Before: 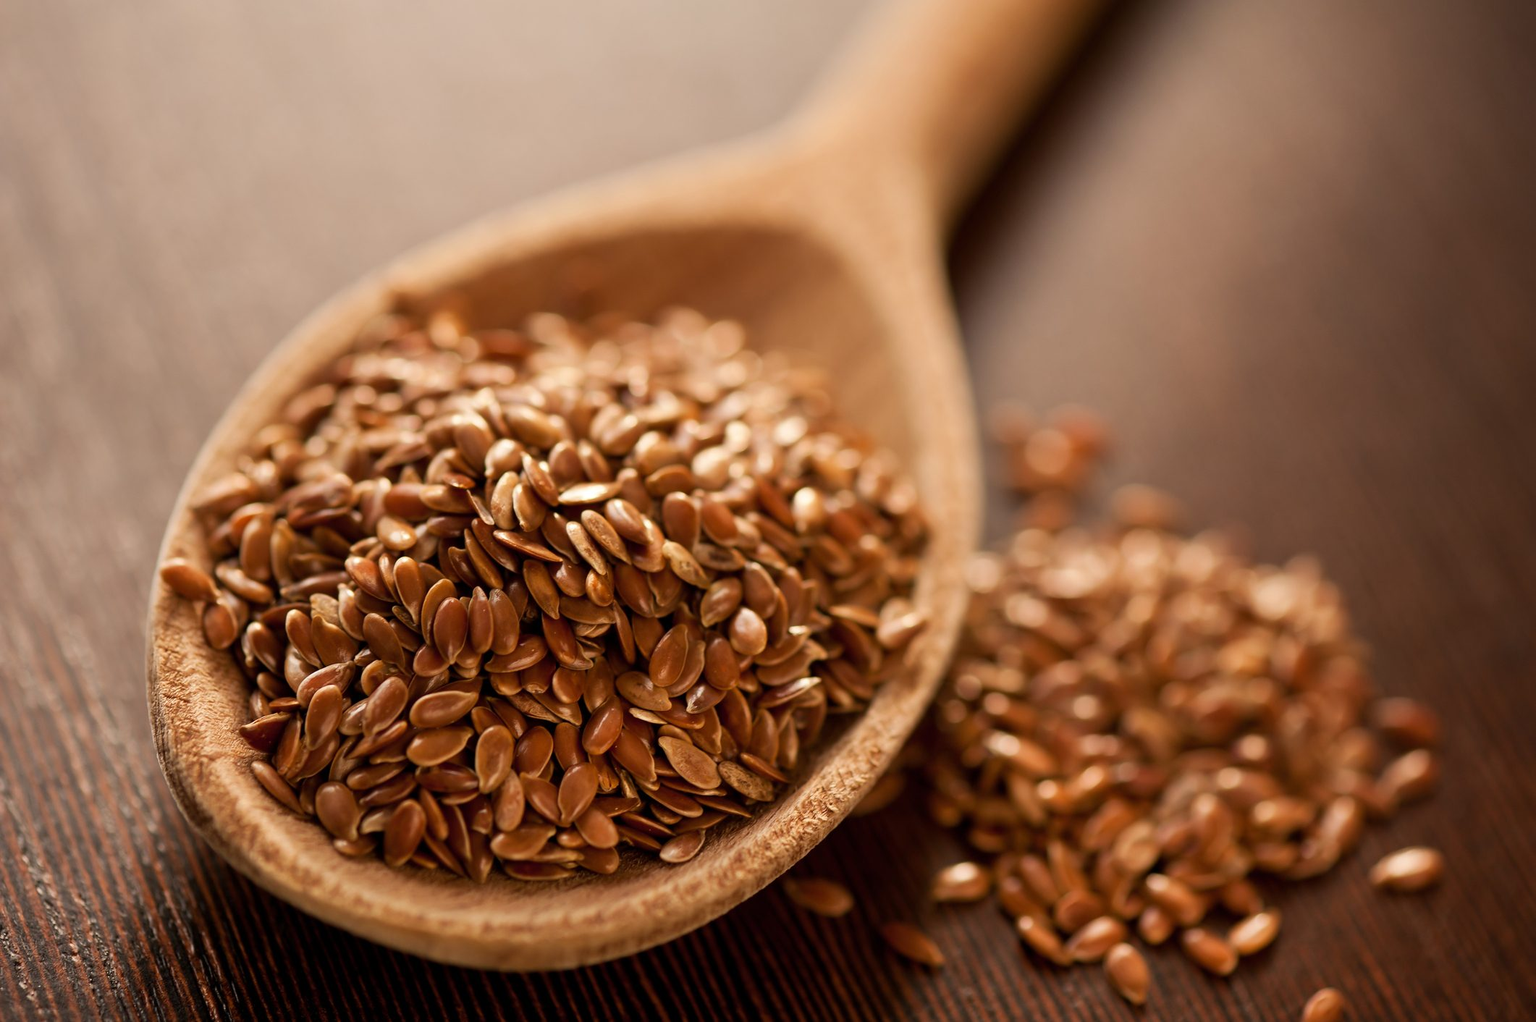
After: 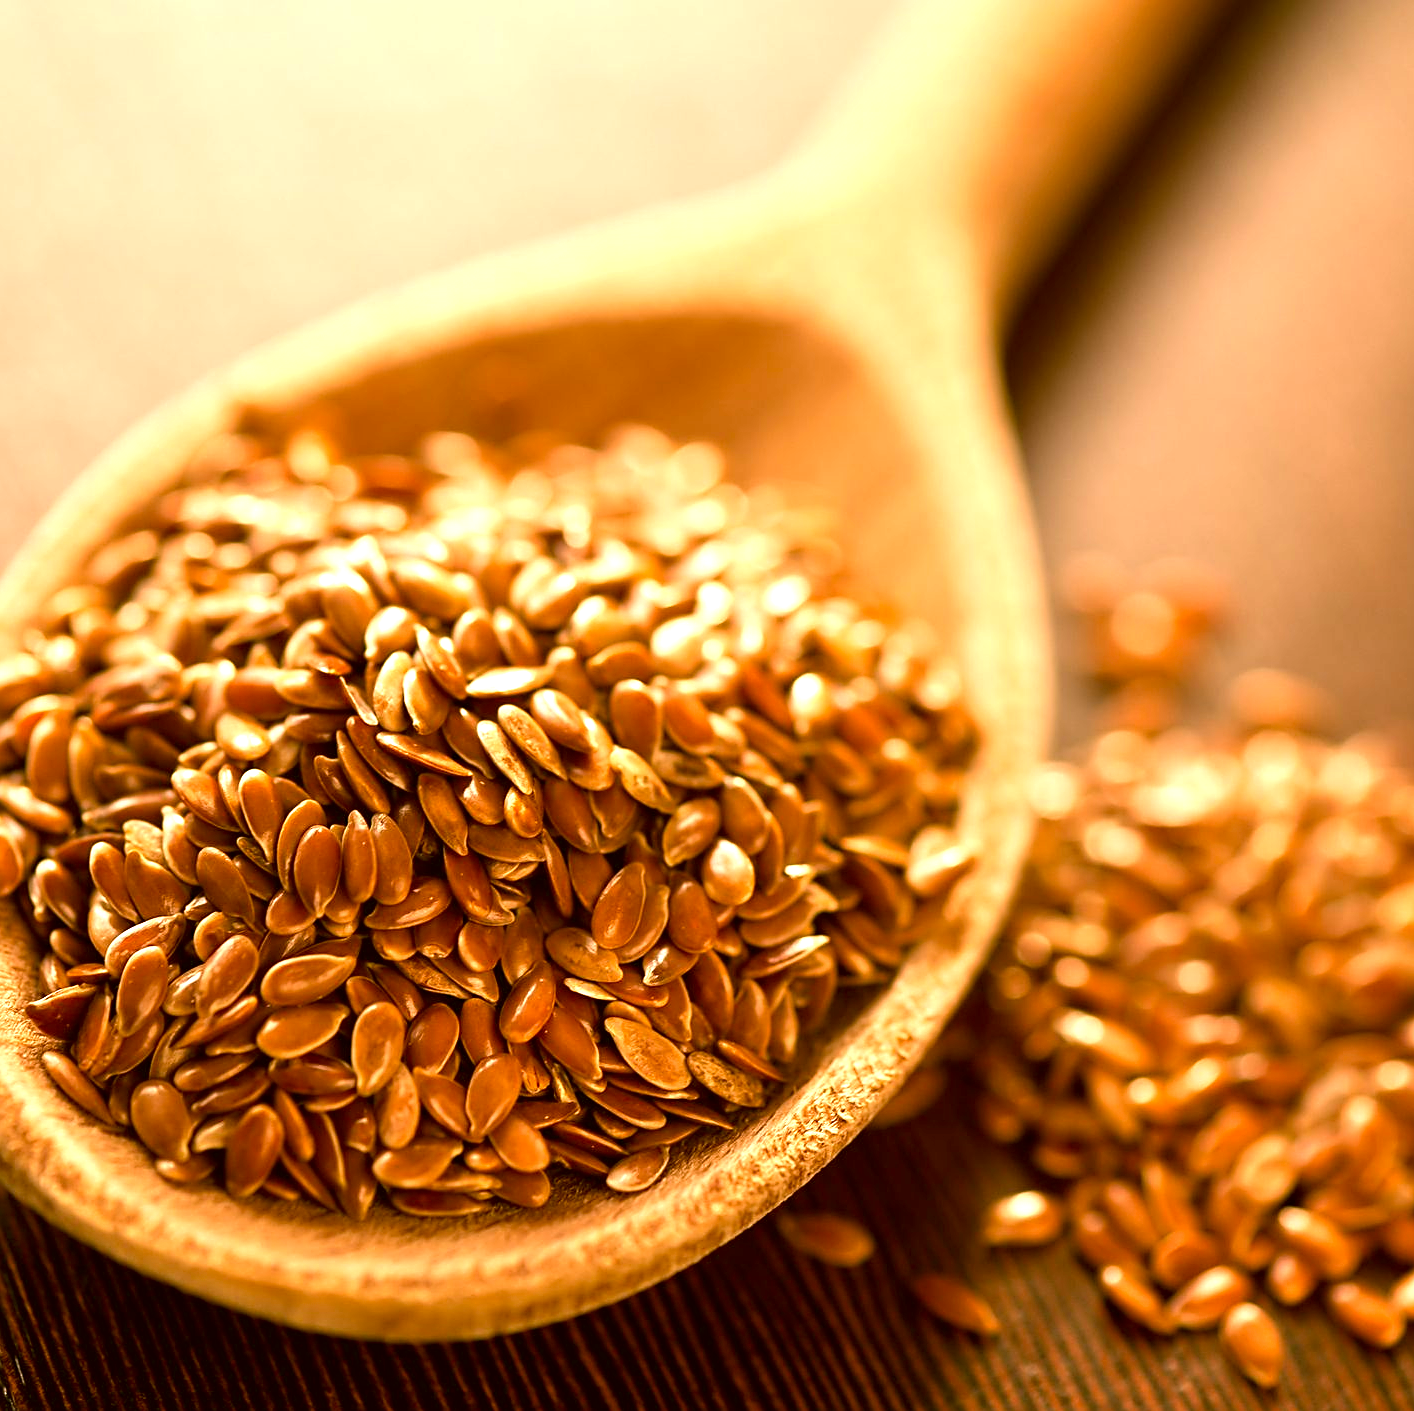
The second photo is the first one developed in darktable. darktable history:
color correction: highlights a* 8.98, highlights b* 15.09, shadows a* -0.49, shadows b* 26.52
crop and rotate: left 14.385%, right 18.948%
exposure: exposure 1.15 EV, compensate highlight preservation false
sharpen: on, module defaults
